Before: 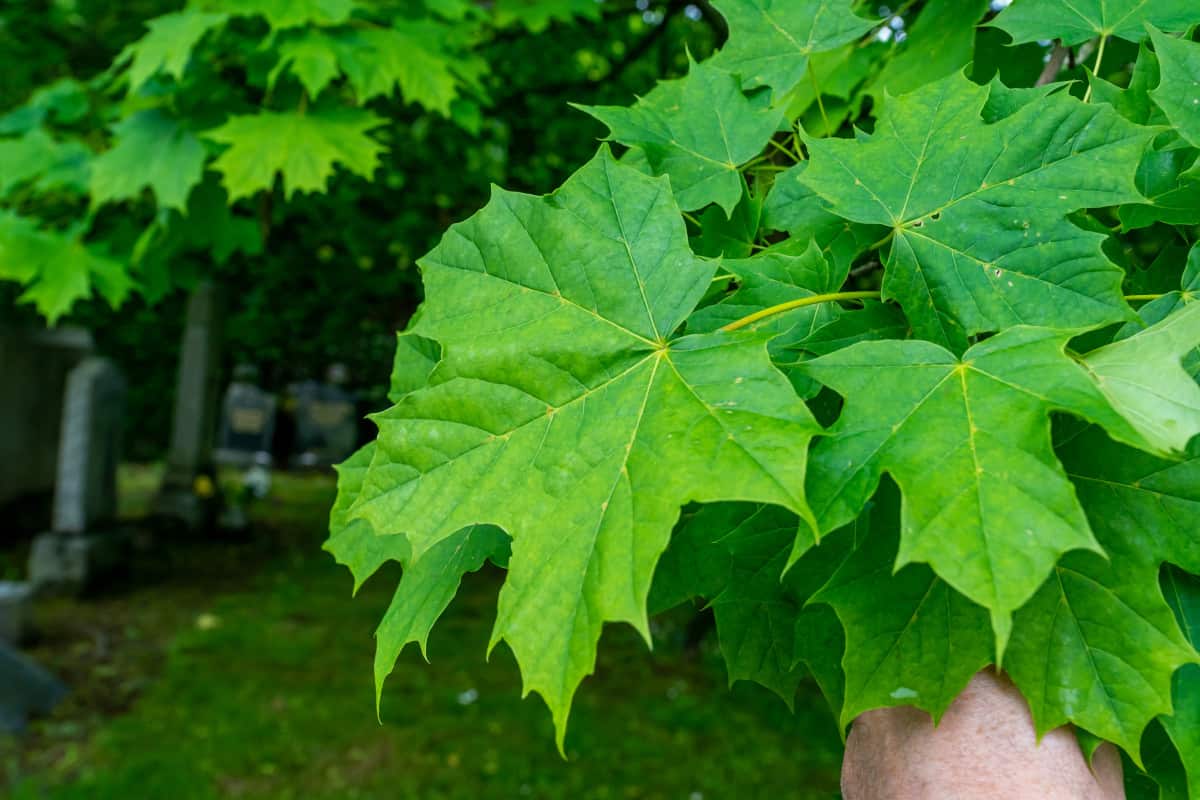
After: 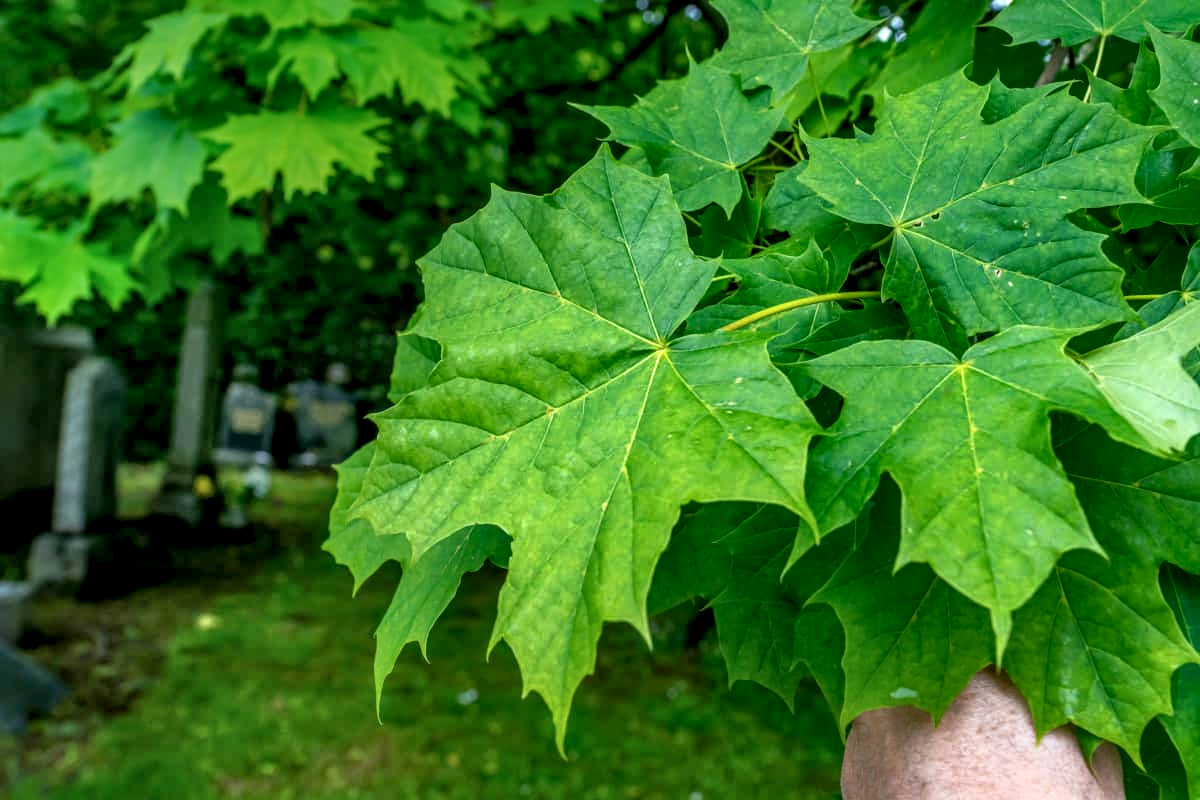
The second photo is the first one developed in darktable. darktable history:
tone equalizer: -7 EV -0.63 EV, -6 EV 1 EV, -5 EV -0.45 EV, -4 EV 0.43 EV, -3 EV 0.41 EV, -2 EV 0.15 EV, -1 EV -0.15 EV, +0 EV -0.39 EV, smoothing diameter 25%, edges refinement/feathering 10, preserve details guided filter
shadows and highlights: shadows 43.06, highlights 6.94
local contrast: highlights 25%, detail 150%
